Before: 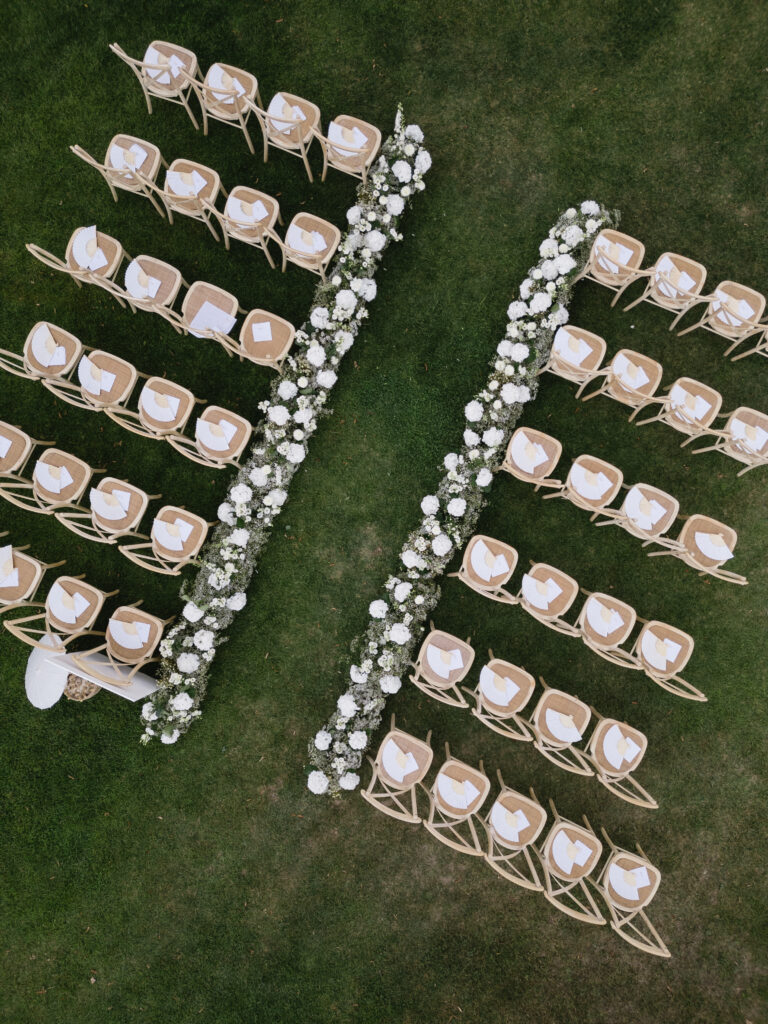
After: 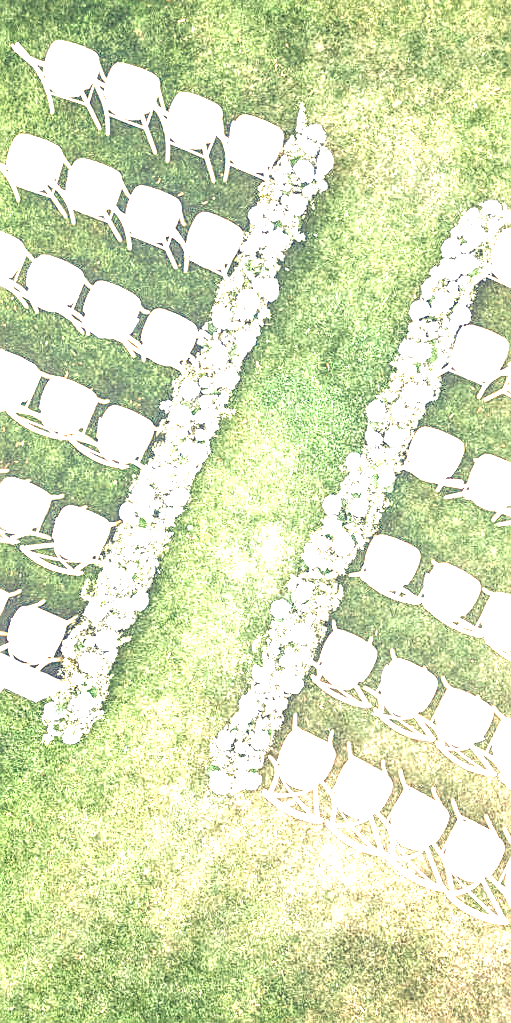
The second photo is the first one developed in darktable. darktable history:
sharpen: on, module defaults
local contrast: on, module defaults
crop and rotate: left 12.844%, right 20.613%
tone equalizer: on, module defaults
exposure: black level correction 0, exposure 3.923 EV, compensate highlight preservation false
color balance rgb: power › chroma 0.314%, power › hue 22.58°, highlights gain › chroma 3.102%, highlights gain › hue 76.79°, global offset › luminance -0.289%, global offset › chroma 0.308%, global offset › hue 261.44°, perceptual saturation grading › global saturation 0.263%, perceptual saturation grading › highlights -19.962%, perceptual saturation grading › shadows 20.594%
